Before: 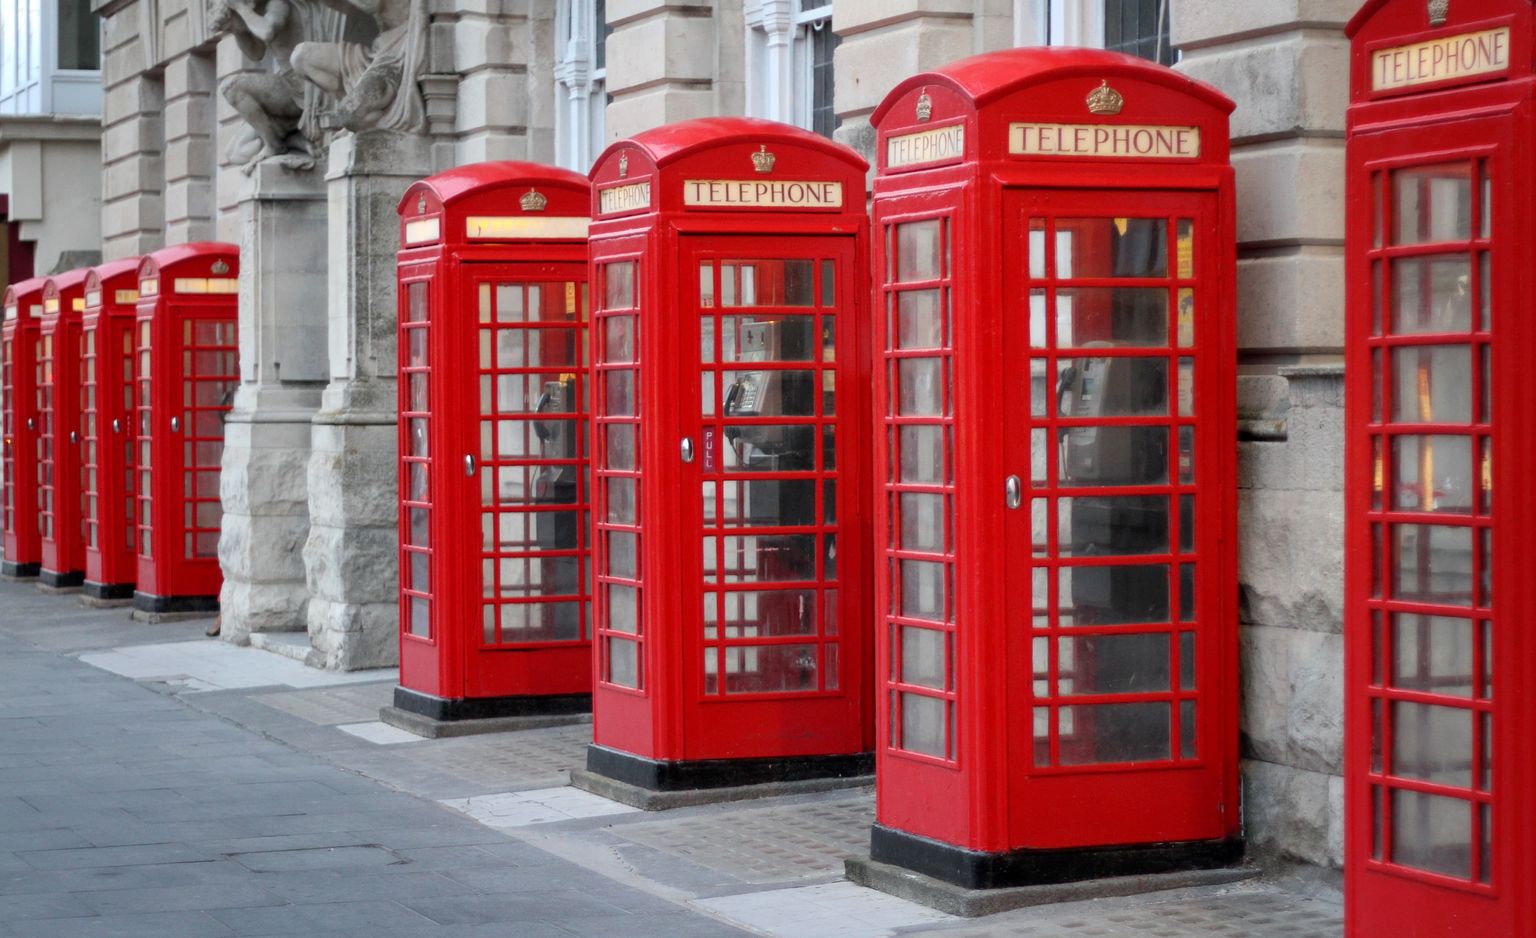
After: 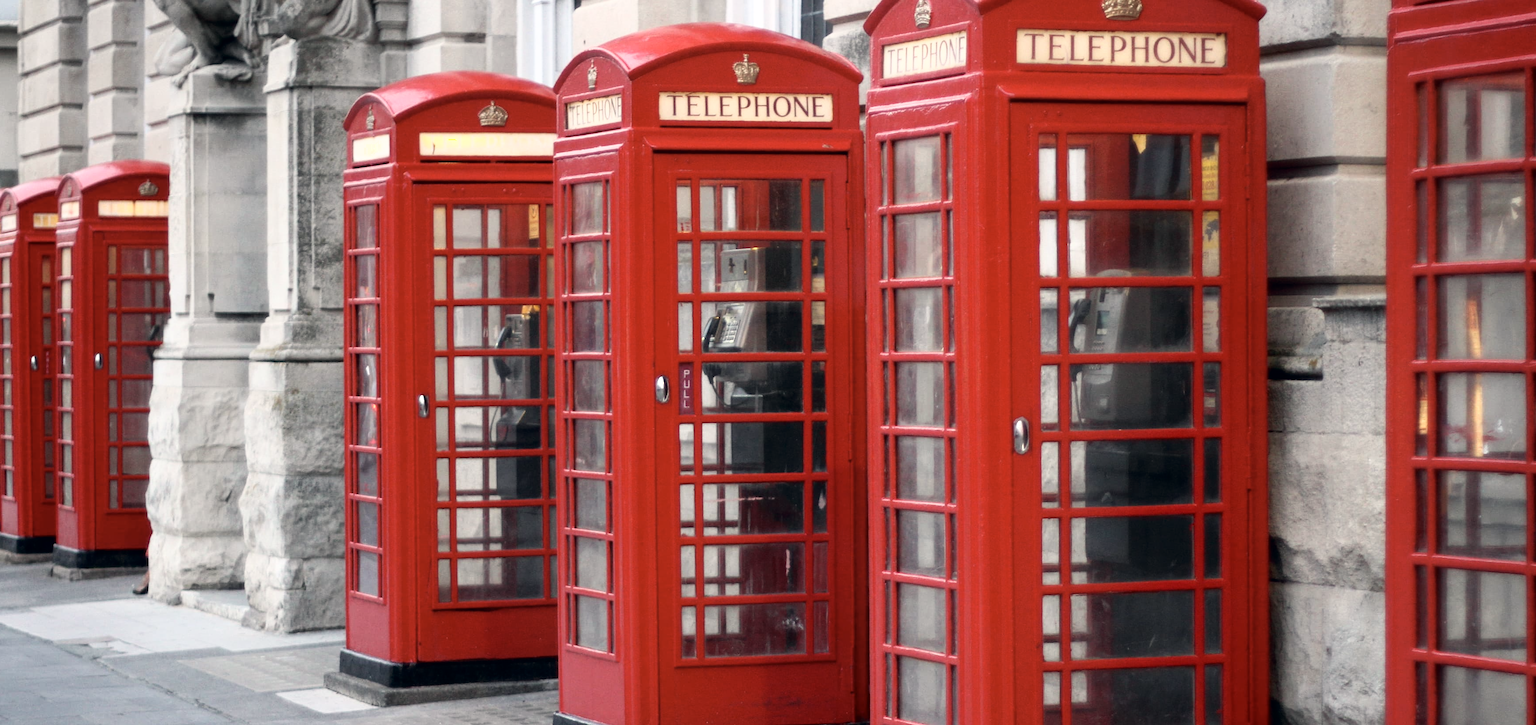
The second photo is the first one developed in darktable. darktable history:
color correction: highlights a* 2.75, highlights b* 5, shadows a* -2.04, shadows b* -4.84, saturation 0.8
crop: left 5.596%, top 10.314%, right 3.534%, bottom 19.395%
tone equalizer: -8 EV -0.417 EV, -7 EV -0.389 EV, -6 EV -0.333 EV, -5 EV -0.222 EV, -3 EV 0.222 EV, -2 EV 0.333 EV, -1 EV 0.389 EV, +0 EV 0.417 EV, edges refinement/feathering 500, mask exposure compensation -1.57 EV, preserve details no
shadows and highlights: shadows -62.32, white point adjustment -5.22, highlights 61.59
